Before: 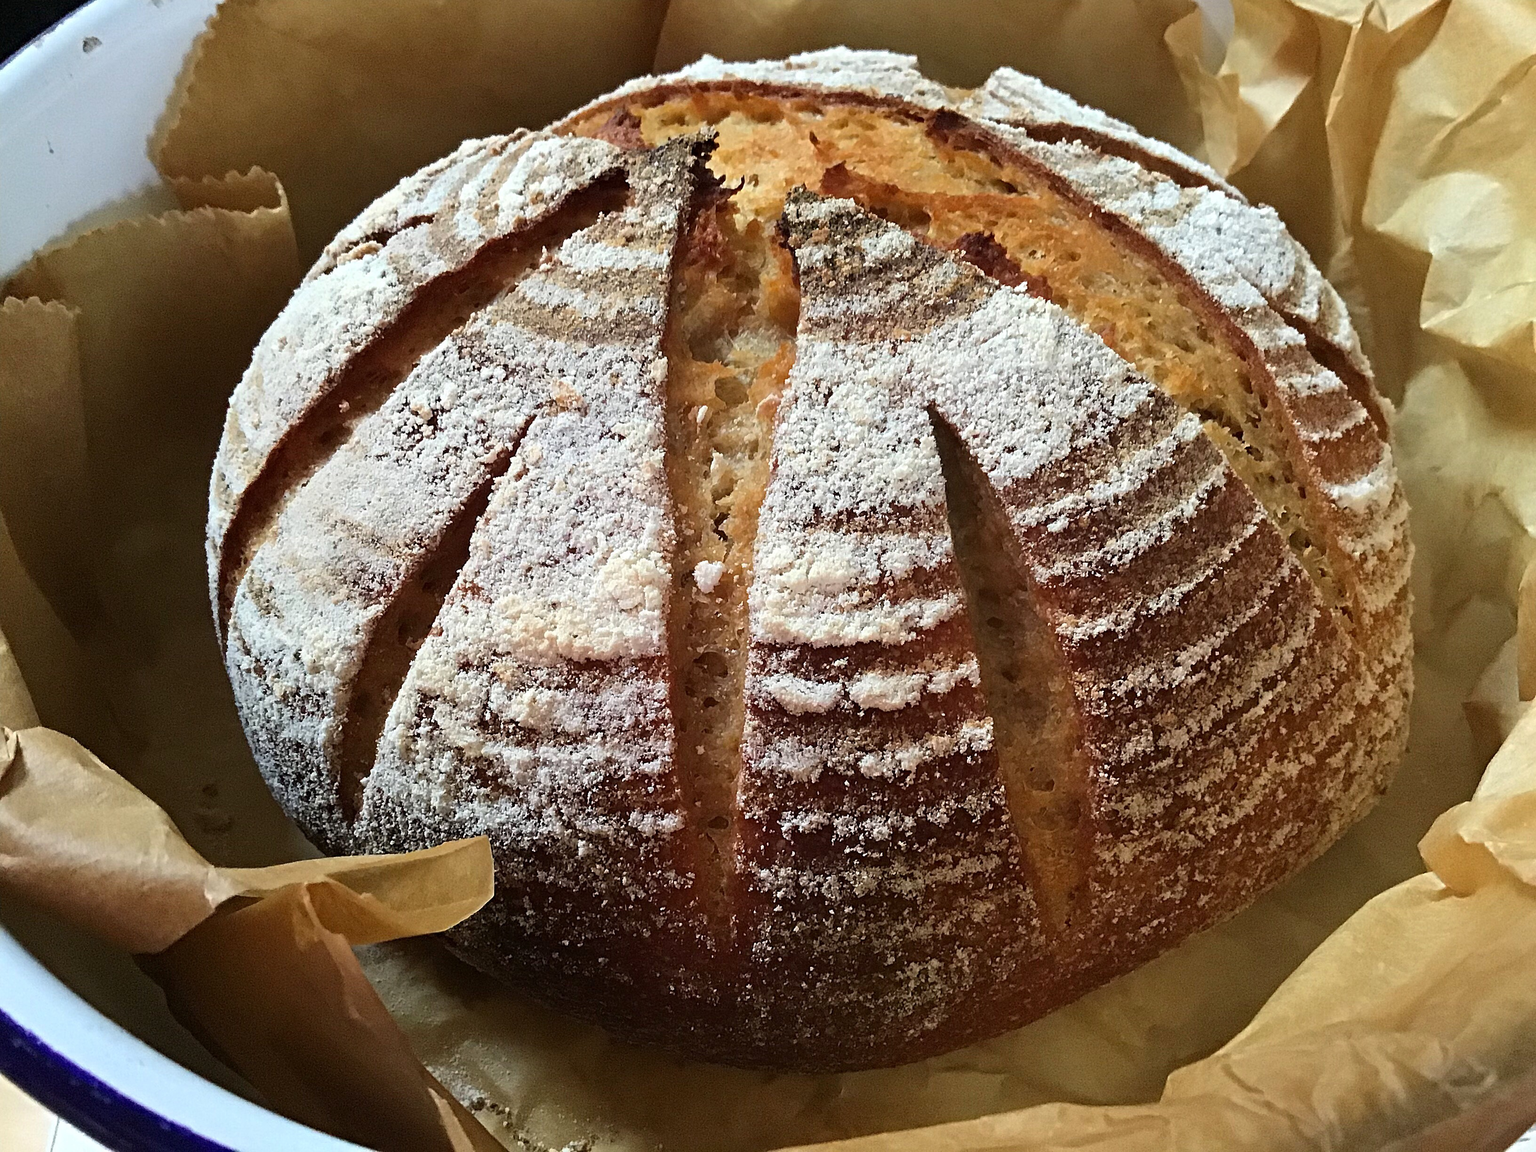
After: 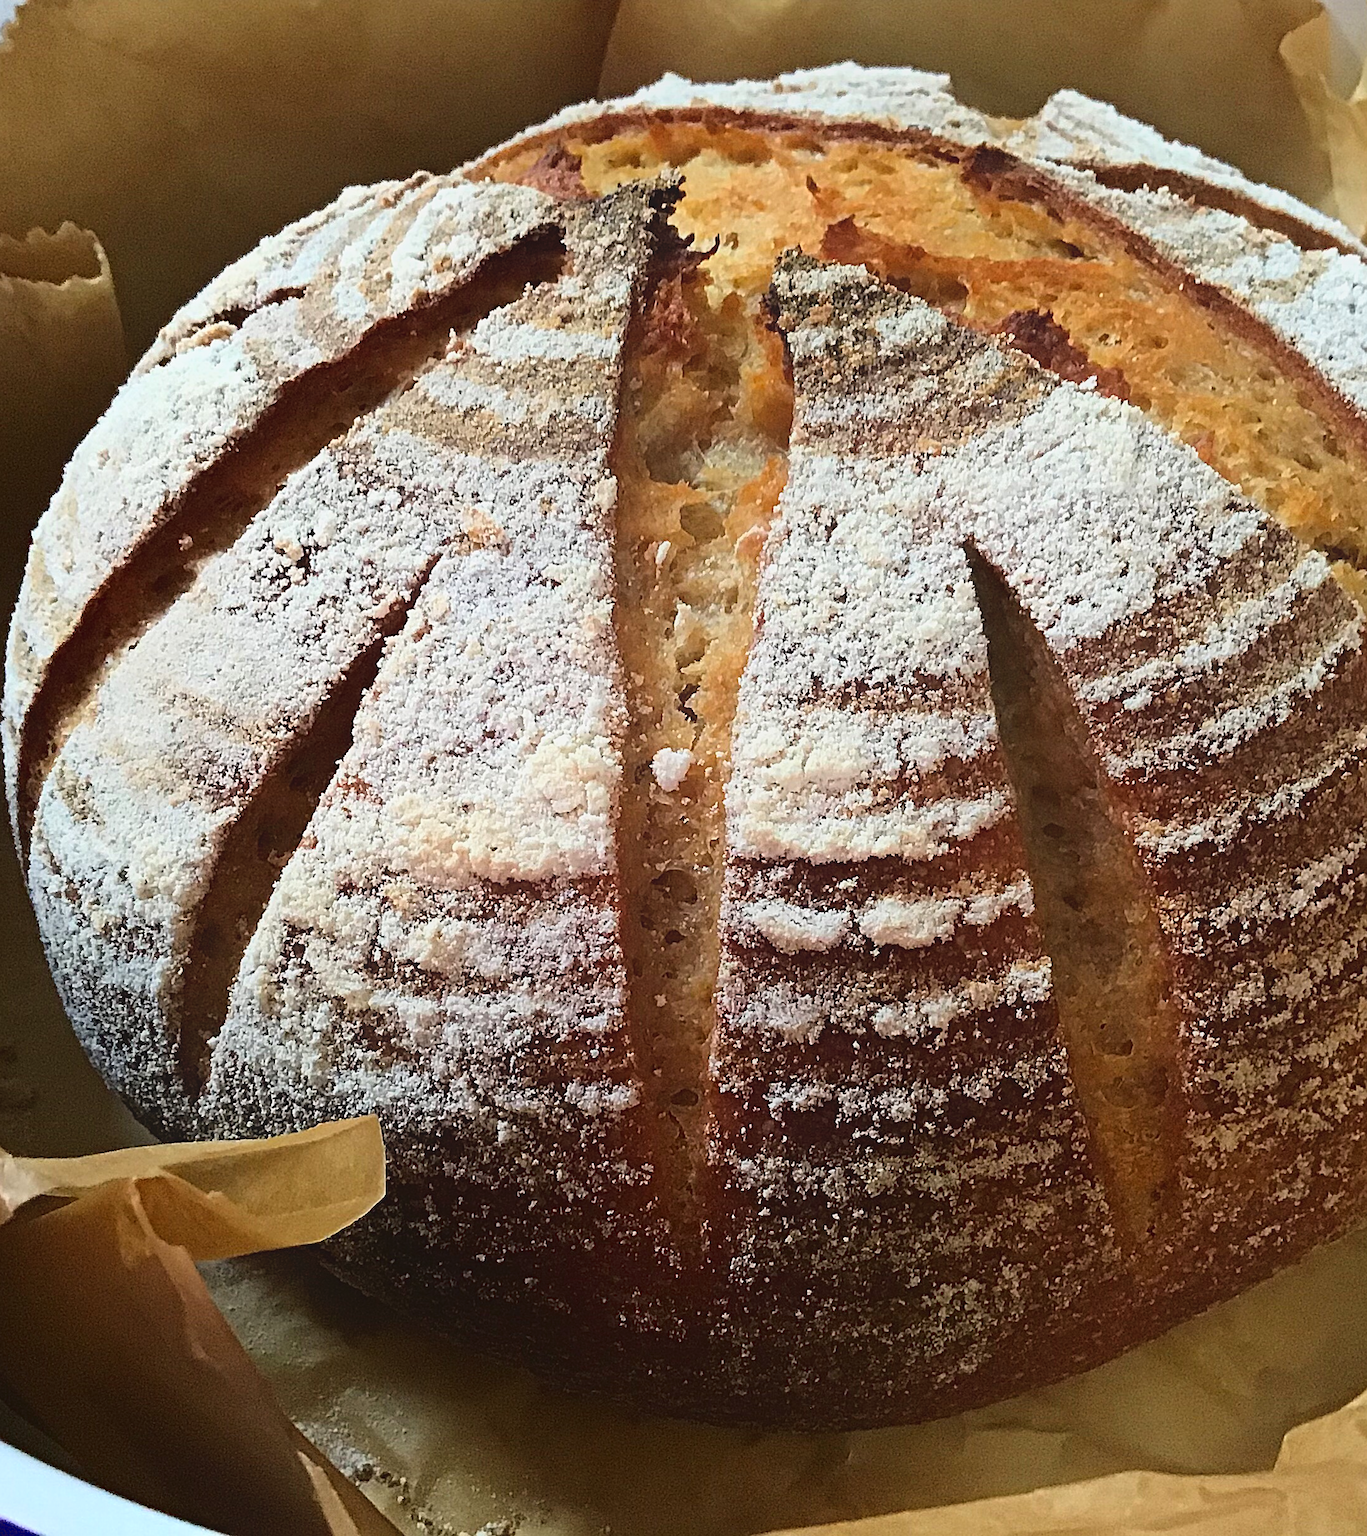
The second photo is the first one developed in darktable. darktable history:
crop and rotate: left 13.376%, right 19.895%
contrast equalizer: y [[0.439, 0.44, 0.442, 0.457, 0.493, 0.498], [0.5 ×6], [0.5 ×6], [0 ×6], [0 ×6]]
sharpen: amount 0.208
tone curve: curves: ch0 [(0, 0.036) (0.119, 0.115) (0.466, 0.498) (0.715, 0.767) (0.817, 0.865) (1, 0.998)]; ch1 [(0, 0) (0.377, 0.424) (0.442, 0.491) (0.487, 0.502) (0.514, 0.512) (0.536, 0.577) (0.66, 0.724) (1, 1)]; ch2 [(0, 0) (0.38, 0.405) (0.463, 0.443) (0.492, 0.486) (0.526, 0.541) (0.578, 0.598) (1, 1)], color space Lab, linked channels, preserve colors none
